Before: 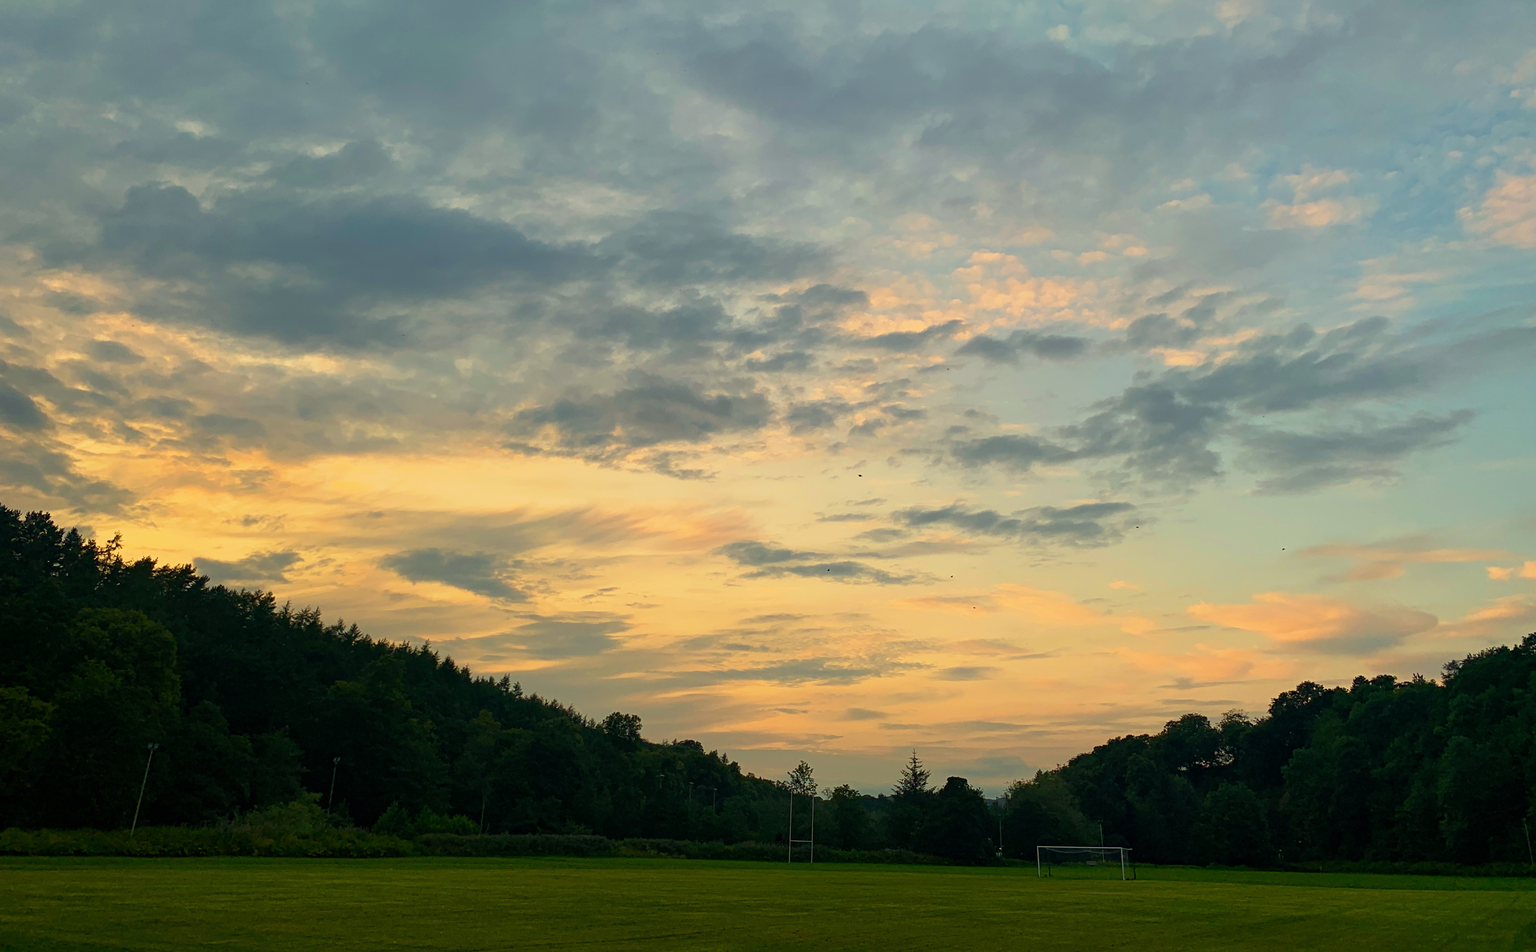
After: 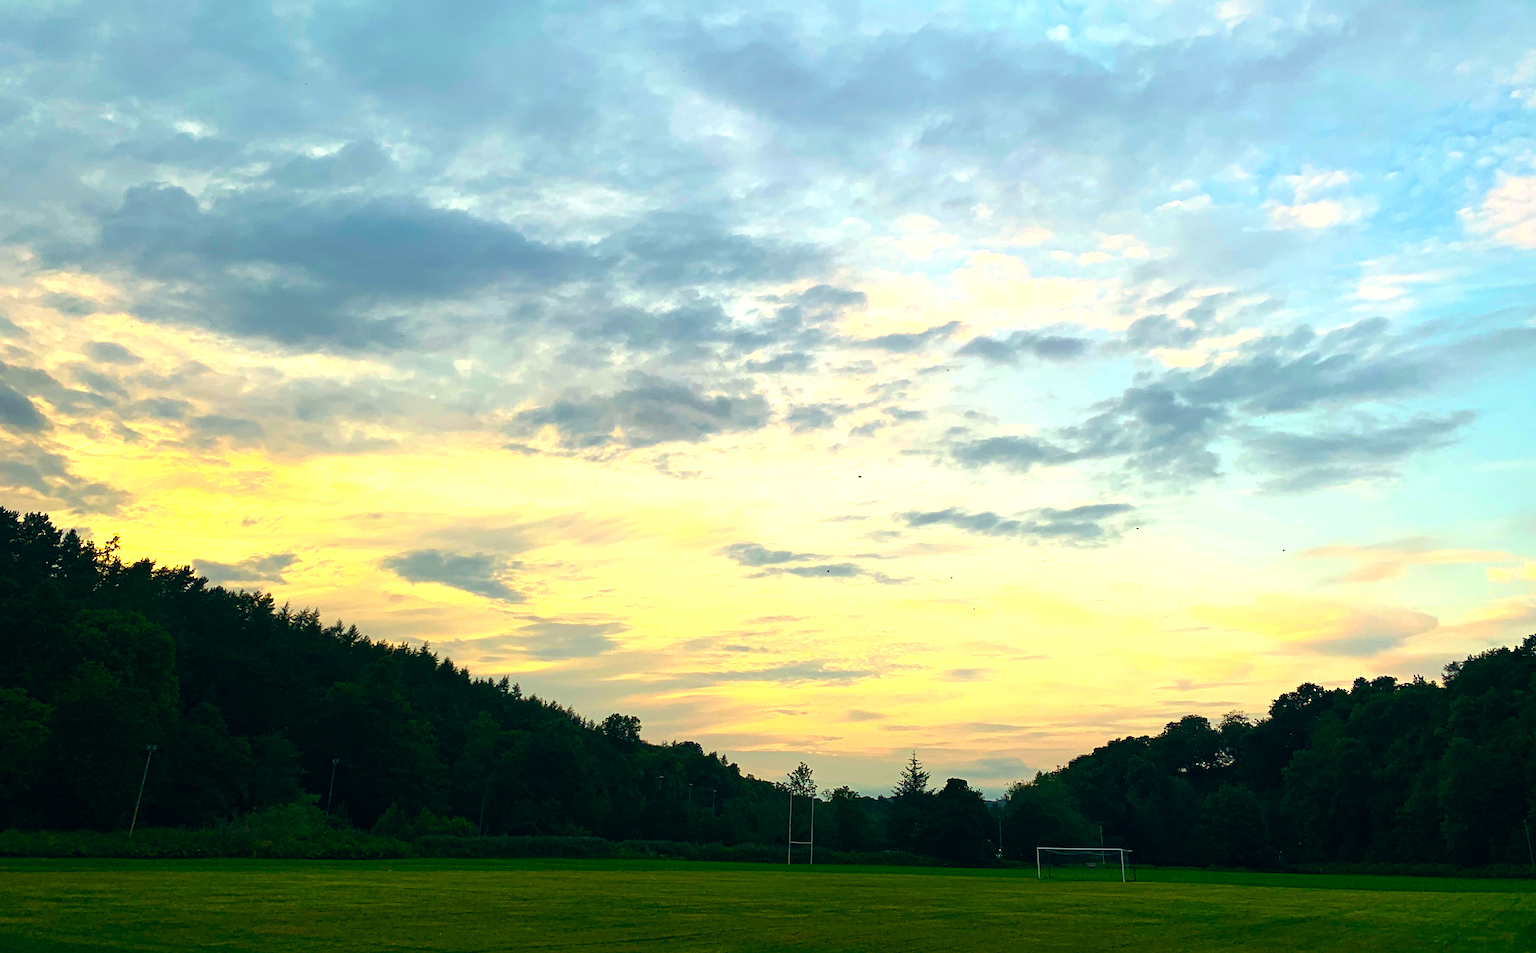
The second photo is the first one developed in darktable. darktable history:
color balance: lift [1, 0.998, 1.001, 1.002], gamma [1, 1.02, 1, 0.98], gain [1, 1.02, 1.003, 0.98]
levels: levels [0, 0.394, 0.787]
white balance: red 0.924, blue 1.095
tone equalizer: -8 EV -0.417 EV, -7 EV -0.389 EV, -6 EV -0.333 EV, -5 EV -0.222 EV, -3 EV 0.222 EV, -2 EV 0.333 EV, -1 EV 0.389 EV, +0 EV 0.417 EV, edges refinement/feathering 500, mask exposure compensation -1.57 EV, preserve details no
crop and rotate: left 0.126%
